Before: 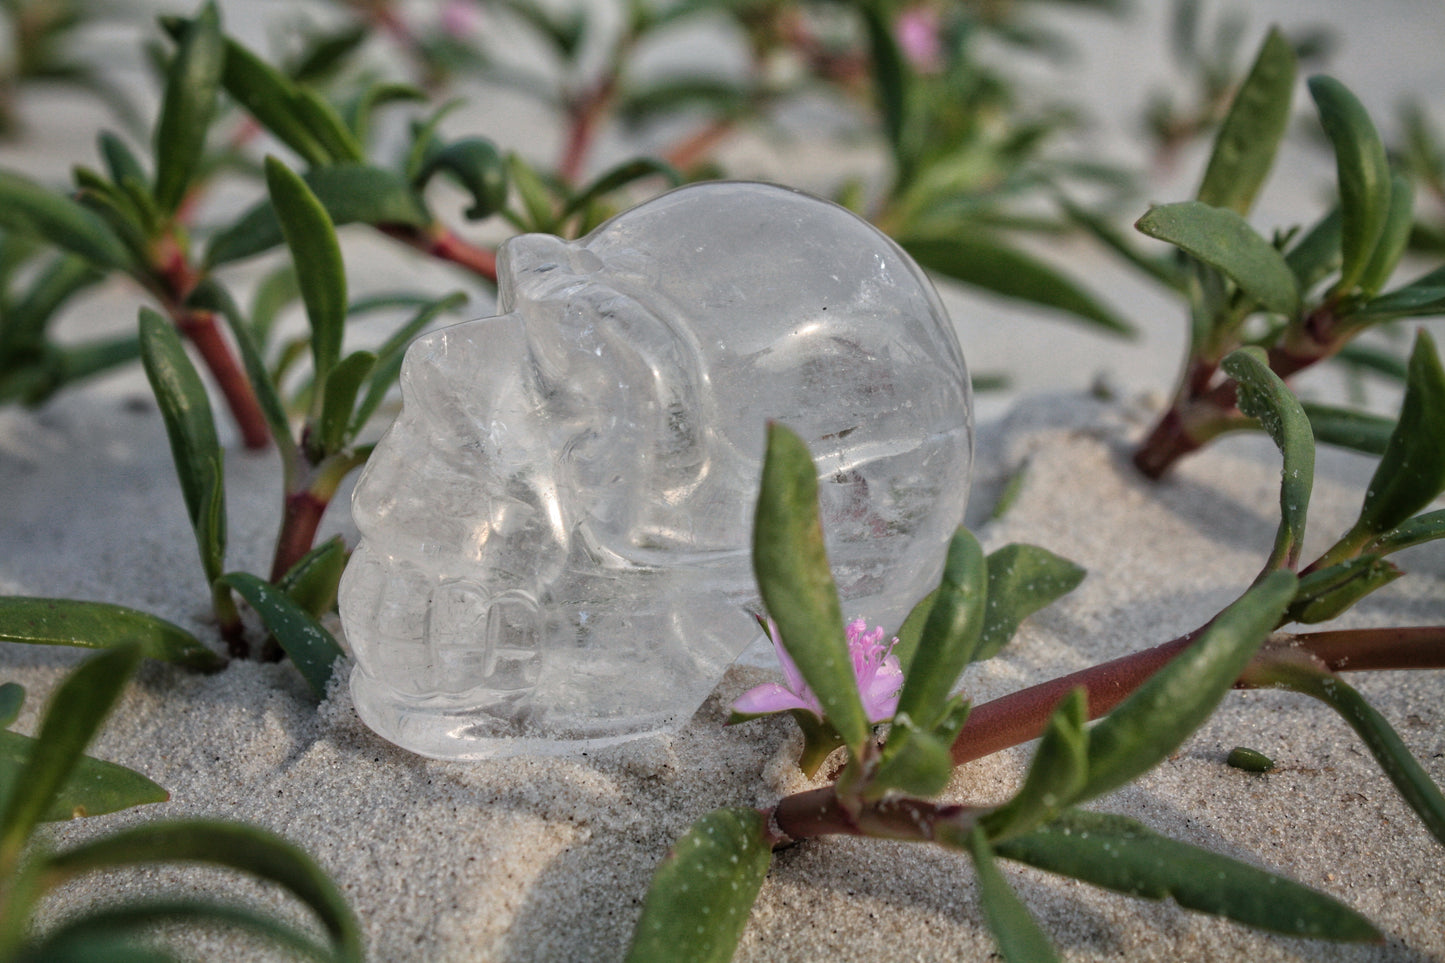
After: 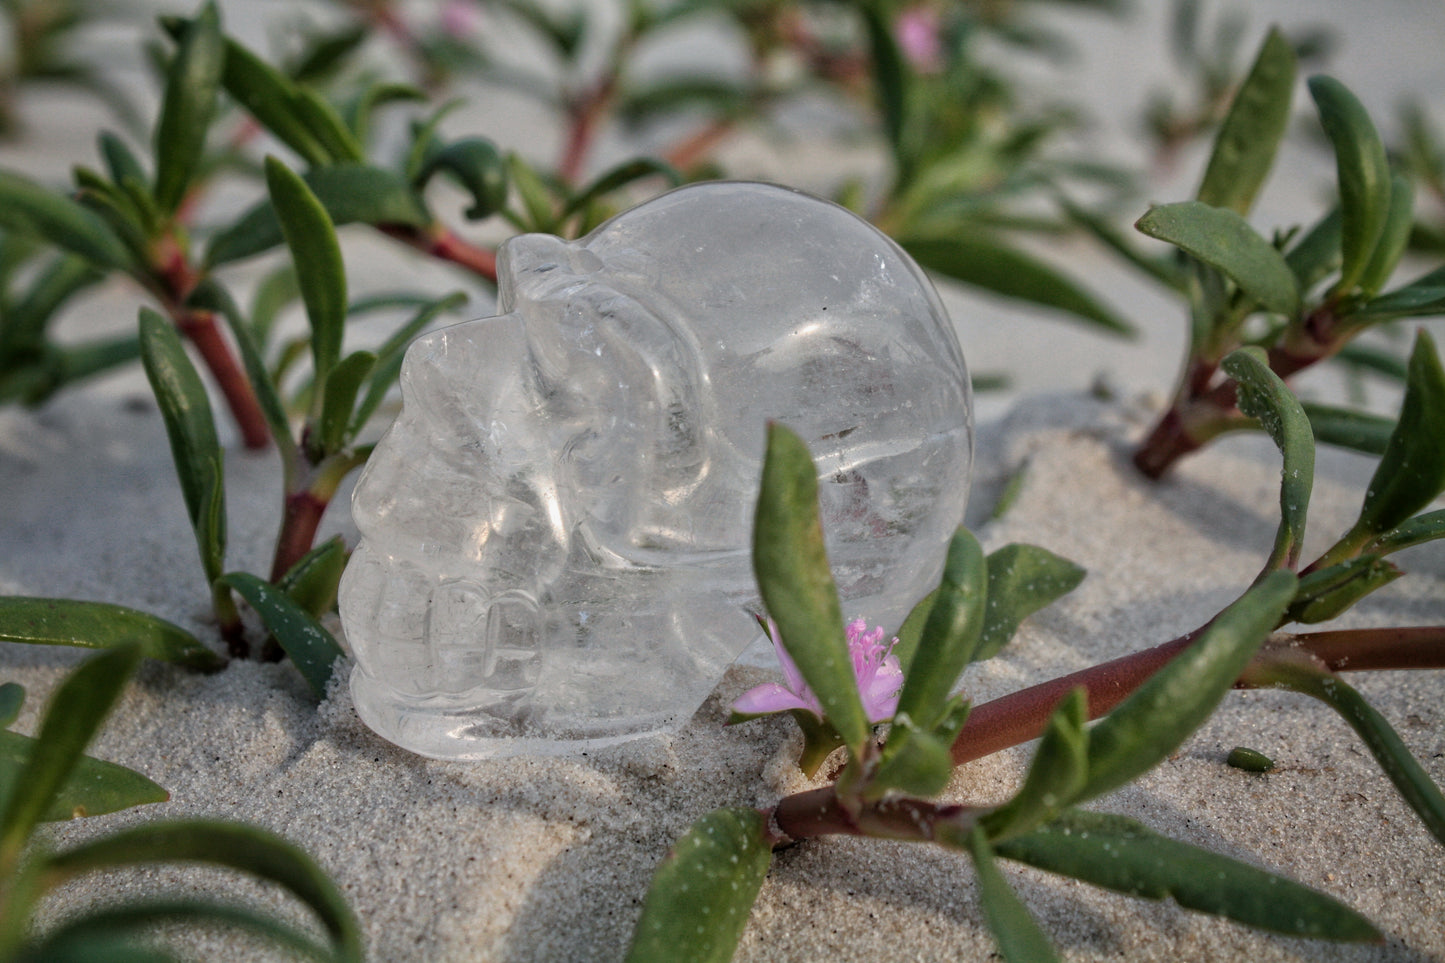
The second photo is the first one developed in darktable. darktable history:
color balance rgb: perceptual saturation grading › global saturation -1%
exposure: black level correction 0.002, exposure -0.1 EV, compensate highlight preservation false
